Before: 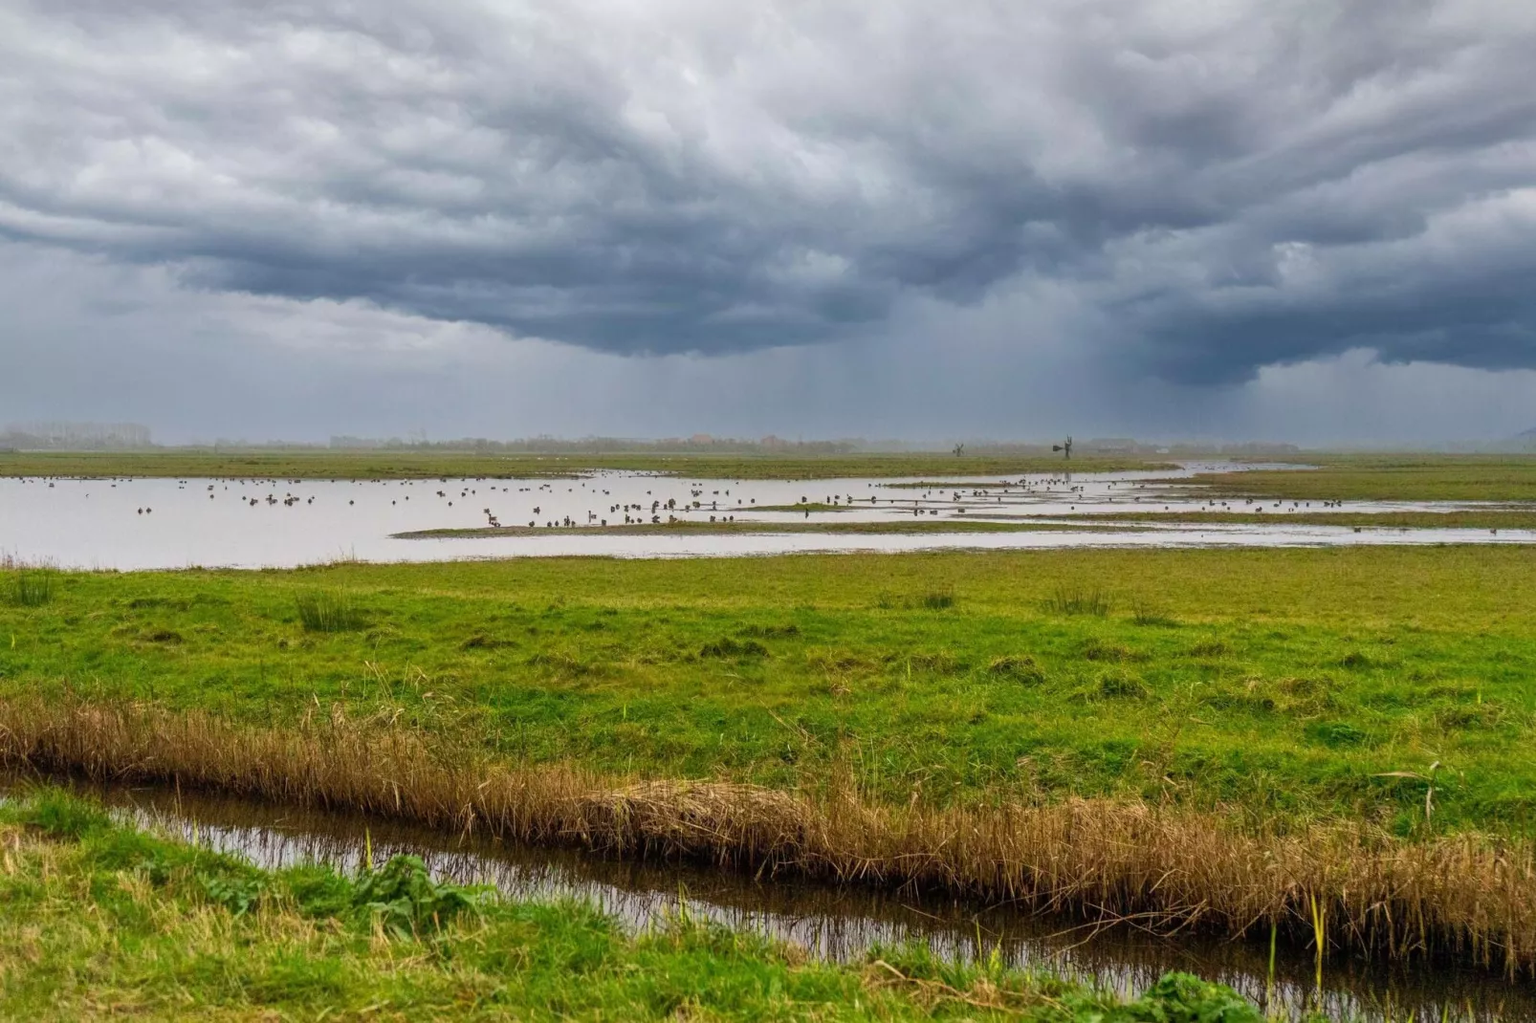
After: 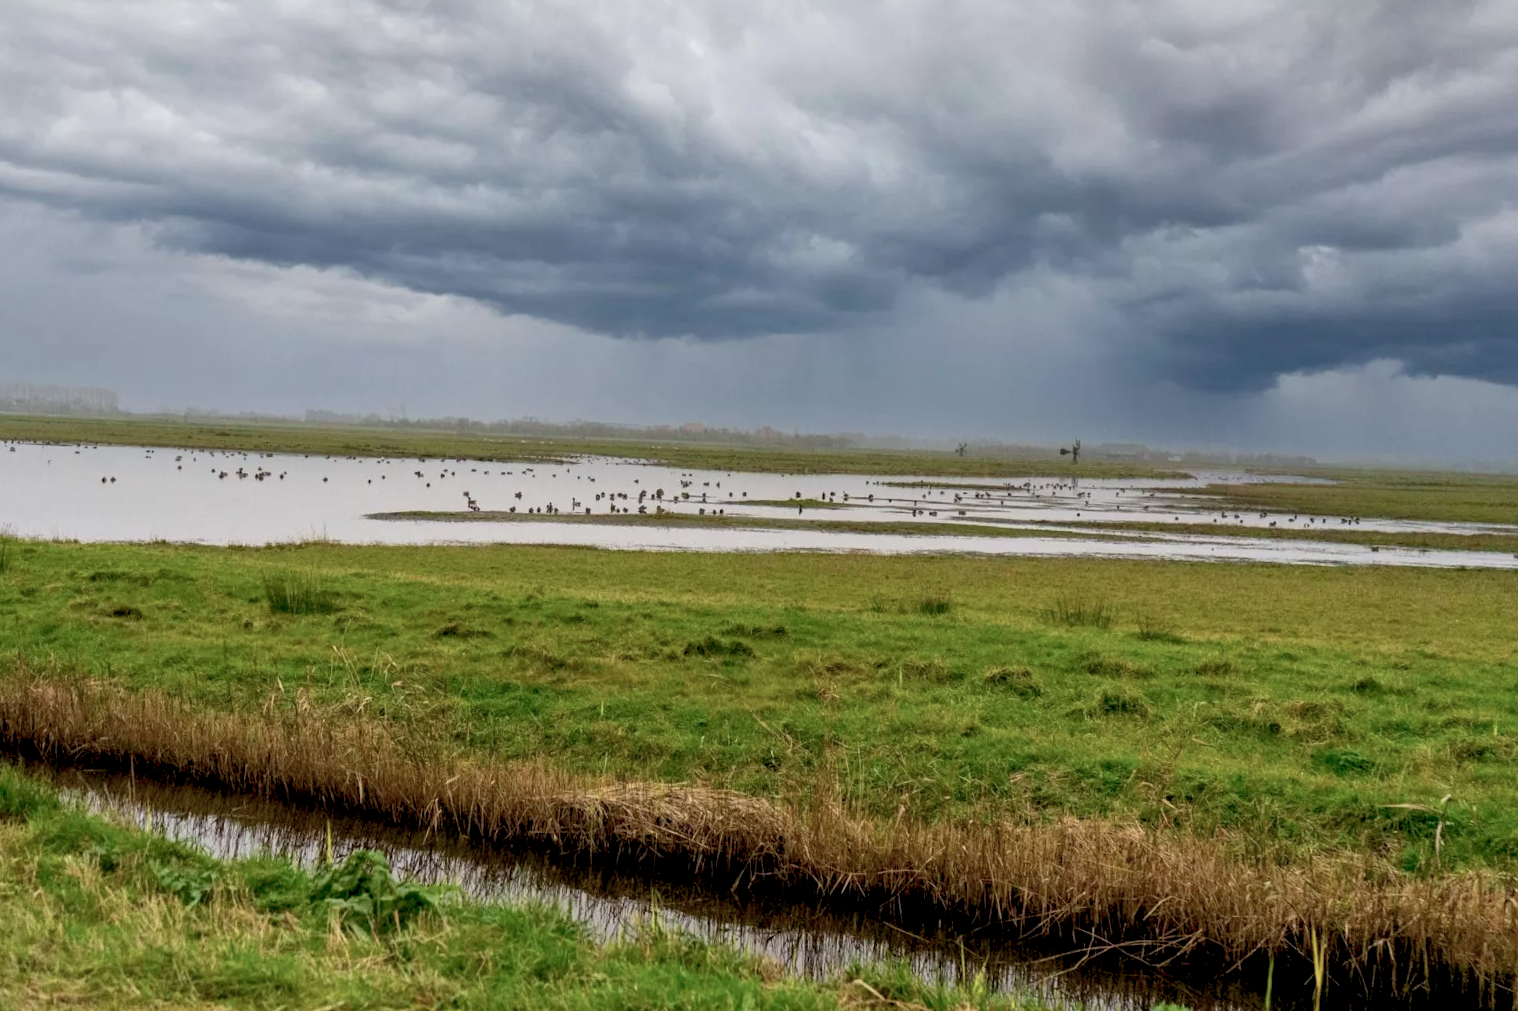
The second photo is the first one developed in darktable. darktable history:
crop and rotate: angle -2.23°
color balance rgb: global offset › luminance -1.443%, perceptual saturation grading › global saturation -26.784%, global vibrance 20%
